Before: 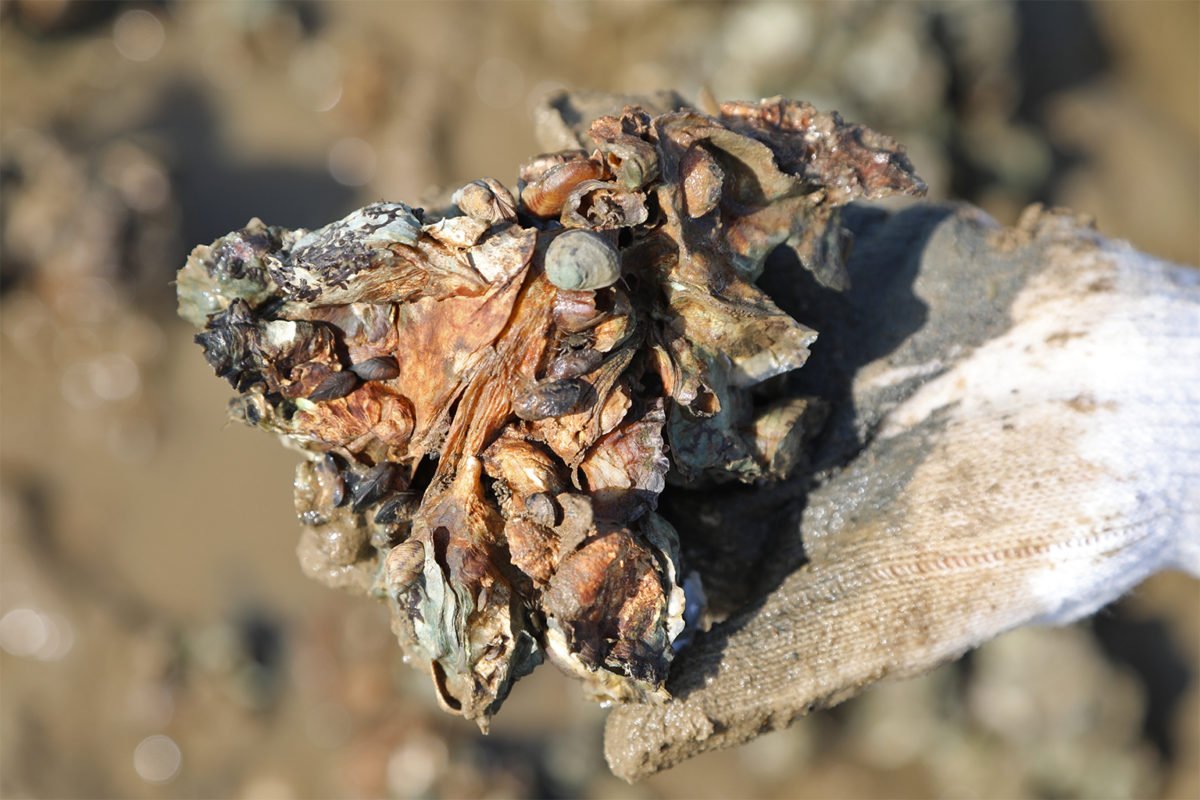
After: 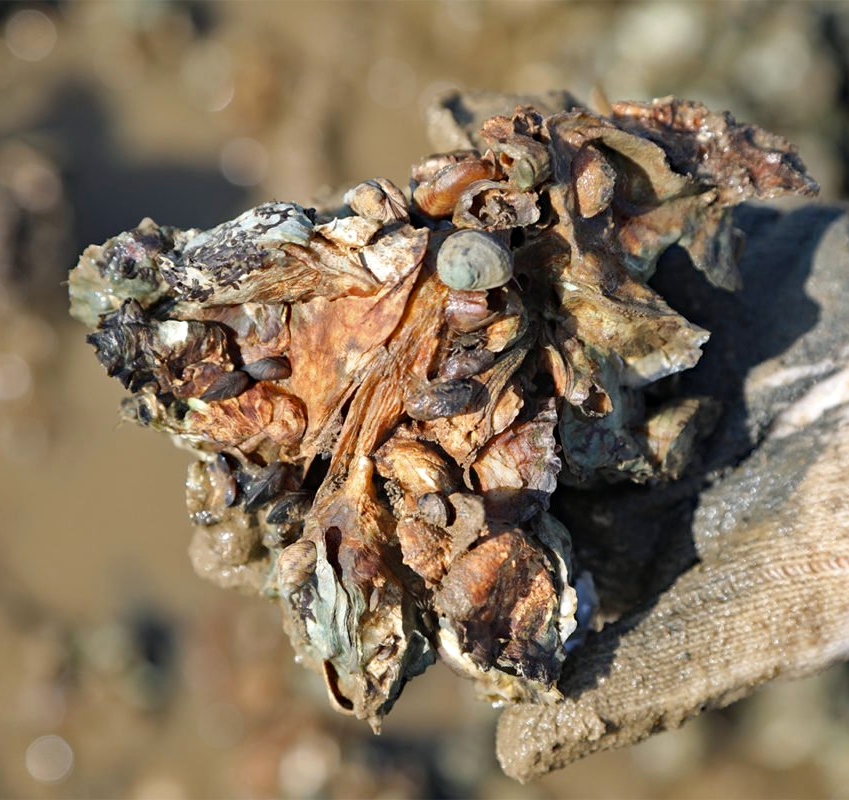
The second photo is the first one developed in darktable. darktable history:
haze removal: compatibility mode true, adaptive false
crop and rotate: left 9.061%, right 20.142%
